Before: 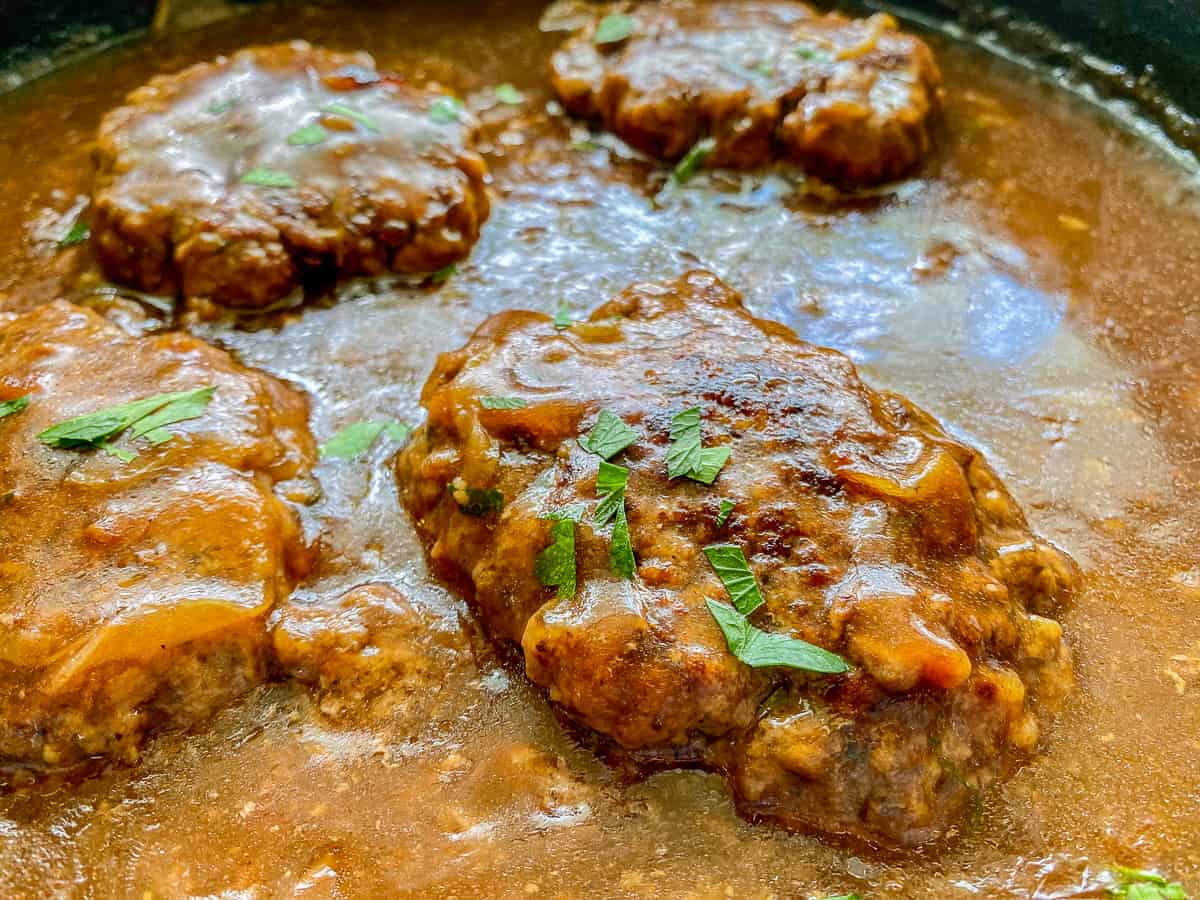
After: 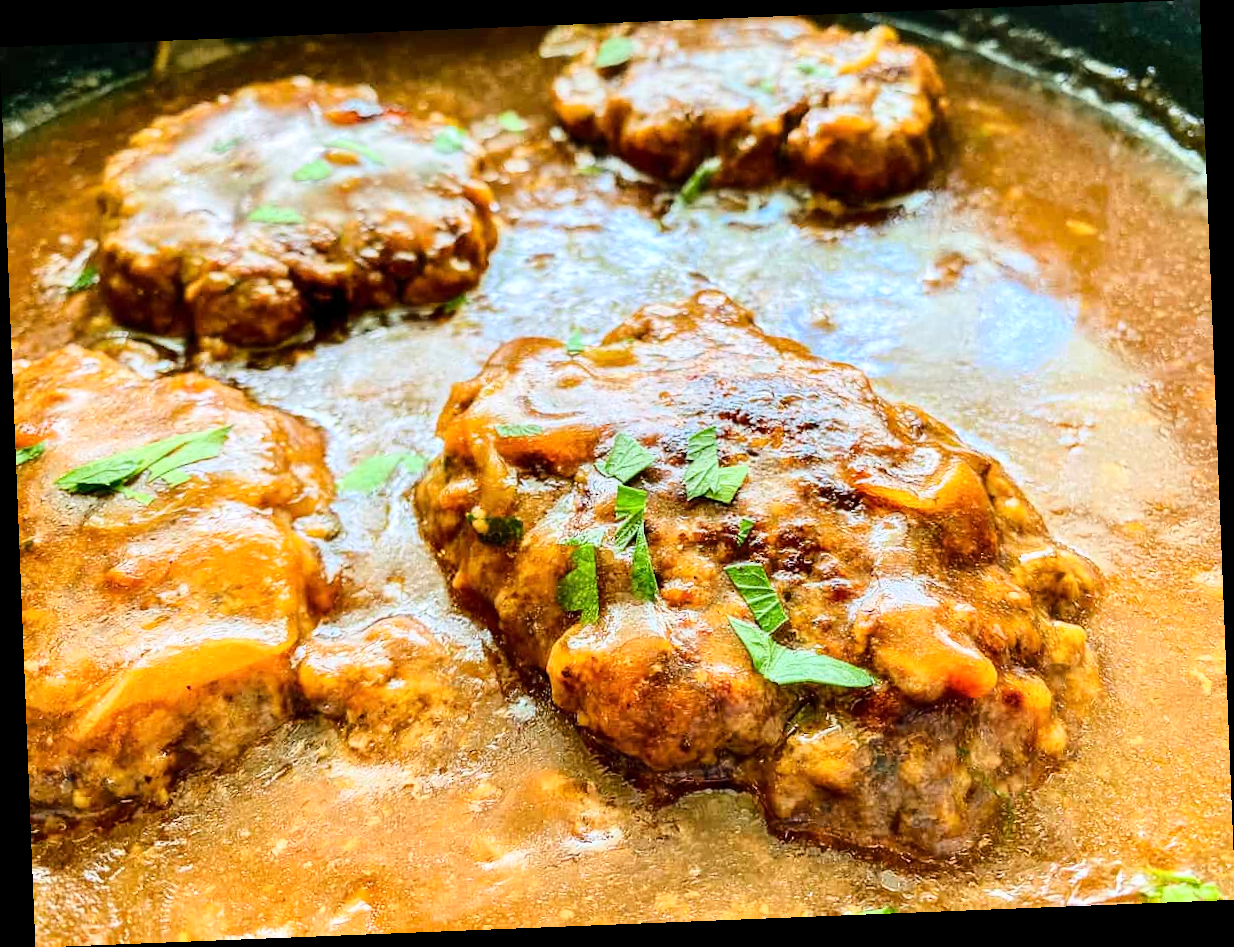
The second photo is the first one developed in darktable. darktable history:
rotate and perspective: rotation -2.29°, automatic cropping off
base curve: curves: ch0 [(0, 0) (0.028, 0.03) (0.121, 0.232) (0.46, 0.748) (0.859, 0.968) (1, 1)]
